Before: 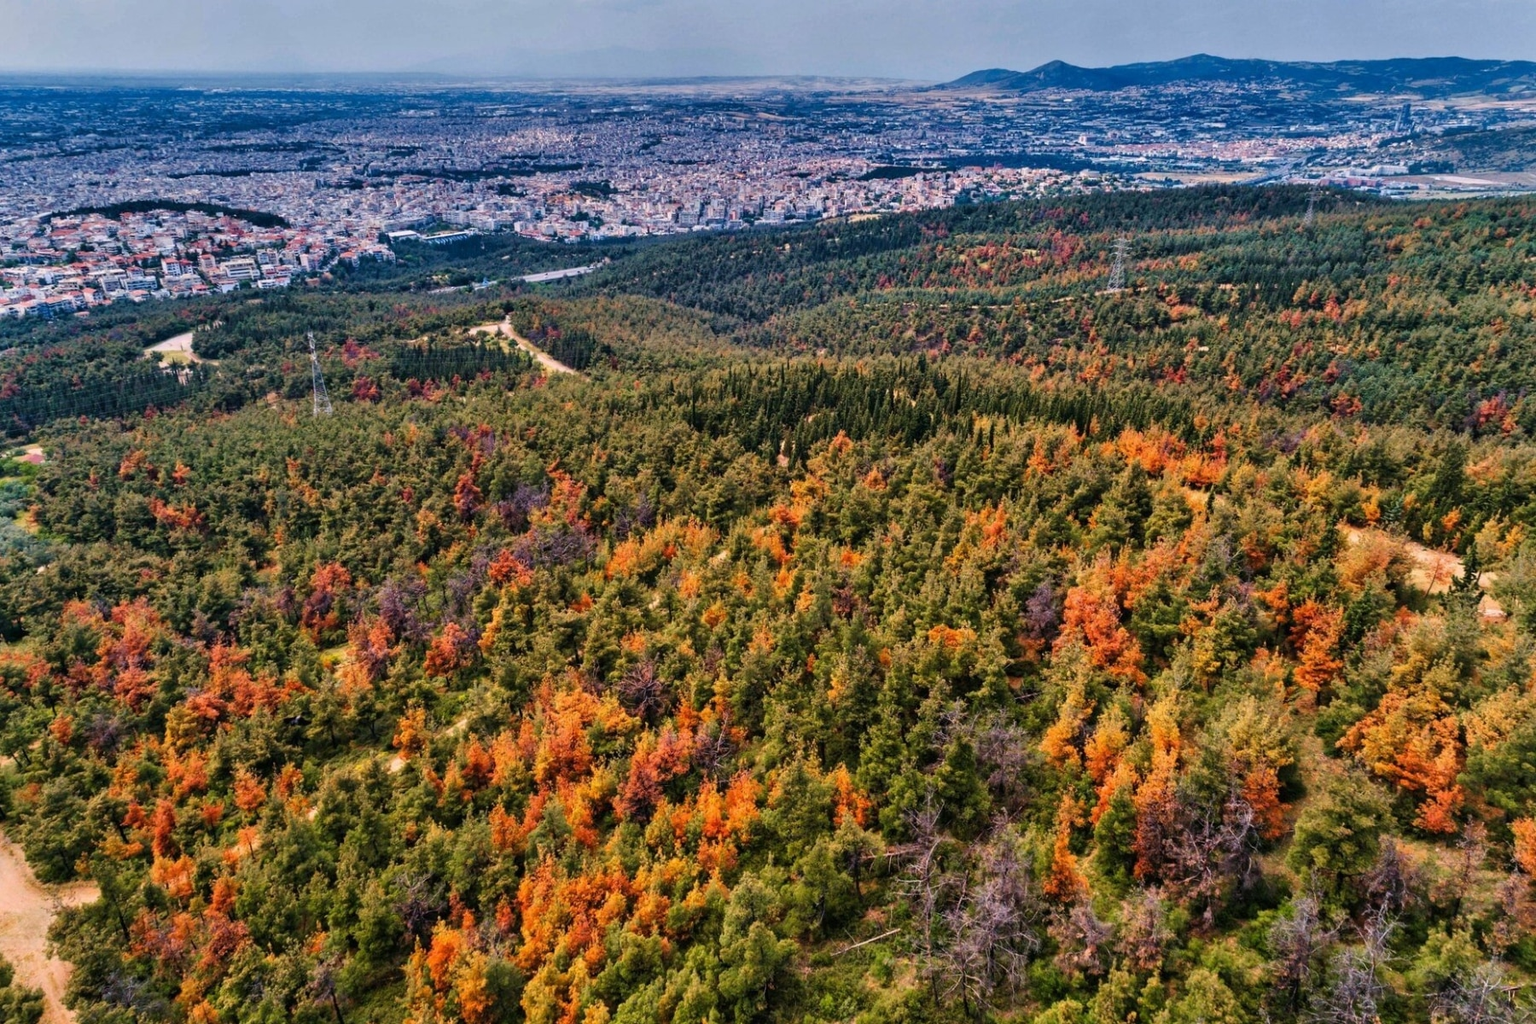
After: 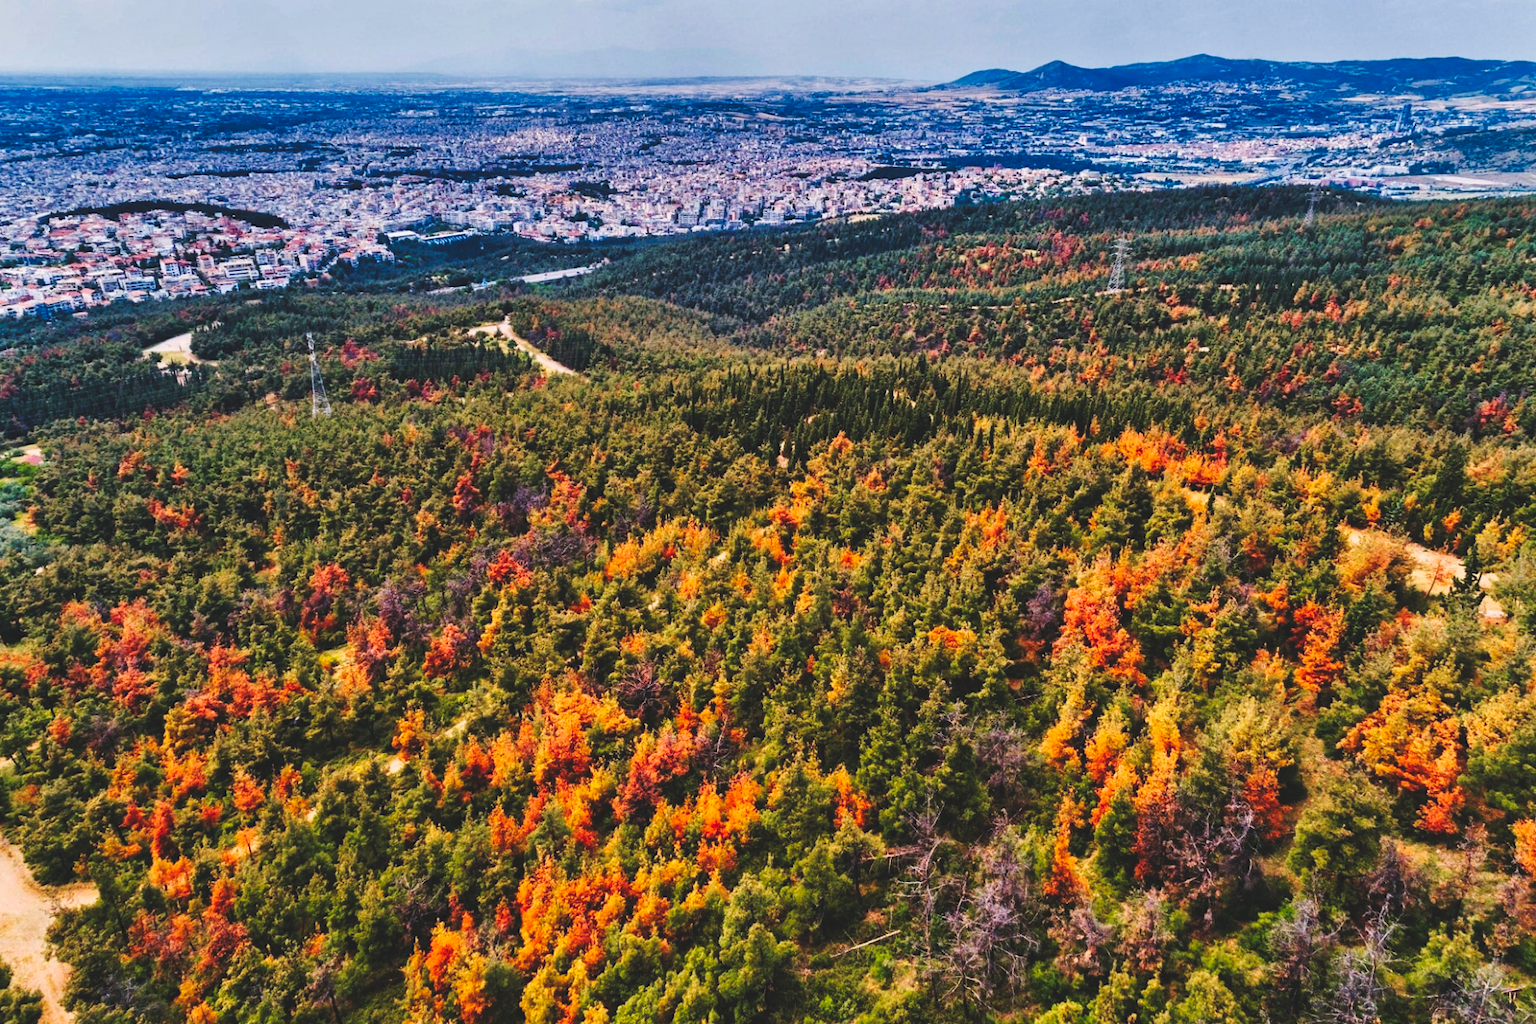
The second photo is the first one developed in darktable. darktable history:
crop and rotate: left 0.125%, bottom 0.01%
tone curve: curves: ch0 [(0, 0) (0.003, 0.117) (0.011, 0.118) (0.025, 0.123) (0.044, 0.13) (0.069, 0.137) (0.1, 0.149) (0.136, 0.157) (0.177, 0.184) (0.224, 0.217) (0.277, 0.257) (0.335, 0.324) (0.399, 0.406) (0.468, 0.511) (0.543, 0.609) (0.623, 0.712) (0.709, 0.8) (0.801, 0.877) (0.898, 0.938) (1, 1)], preserve colors none
